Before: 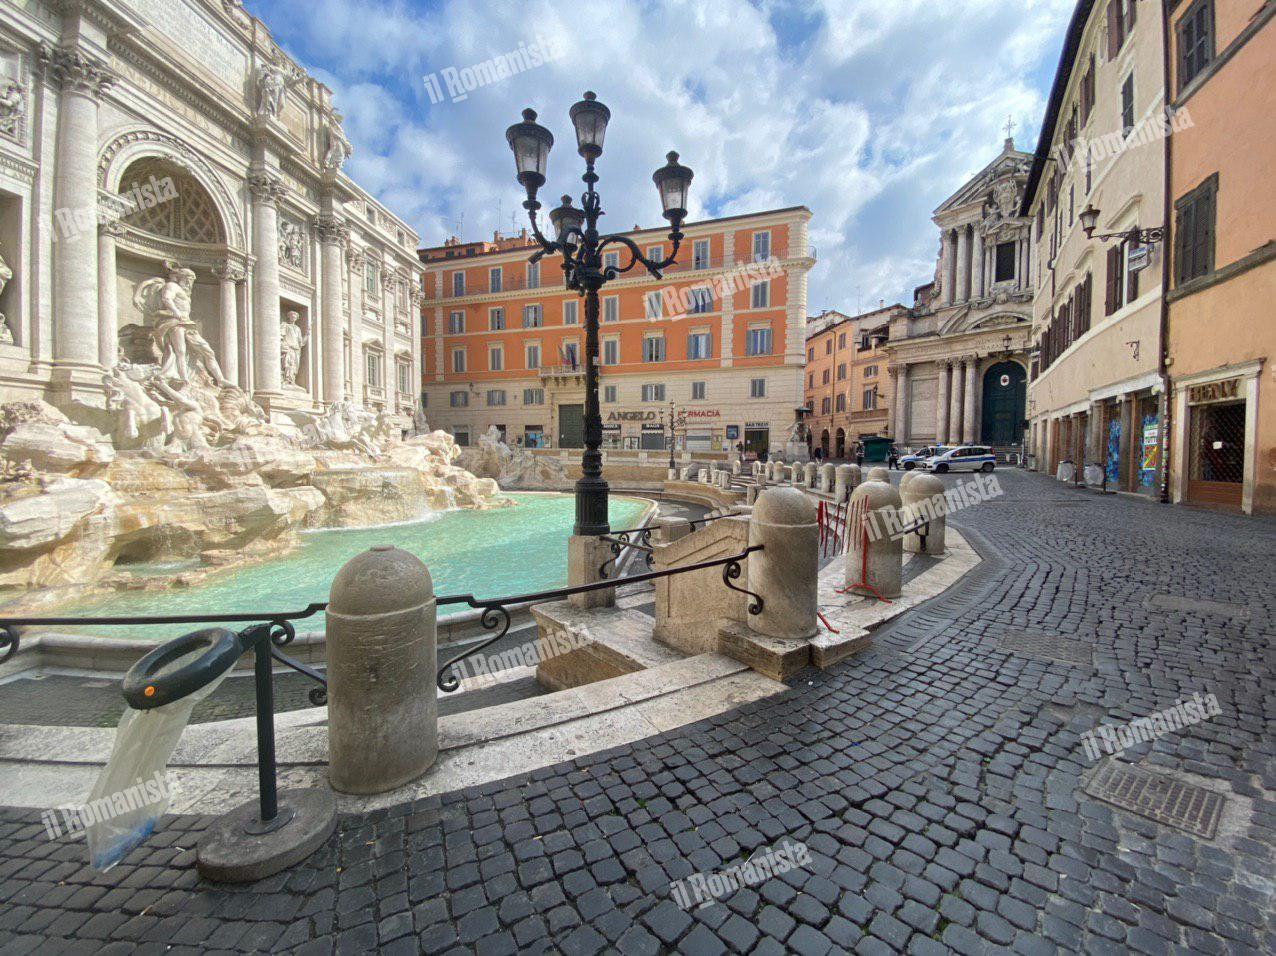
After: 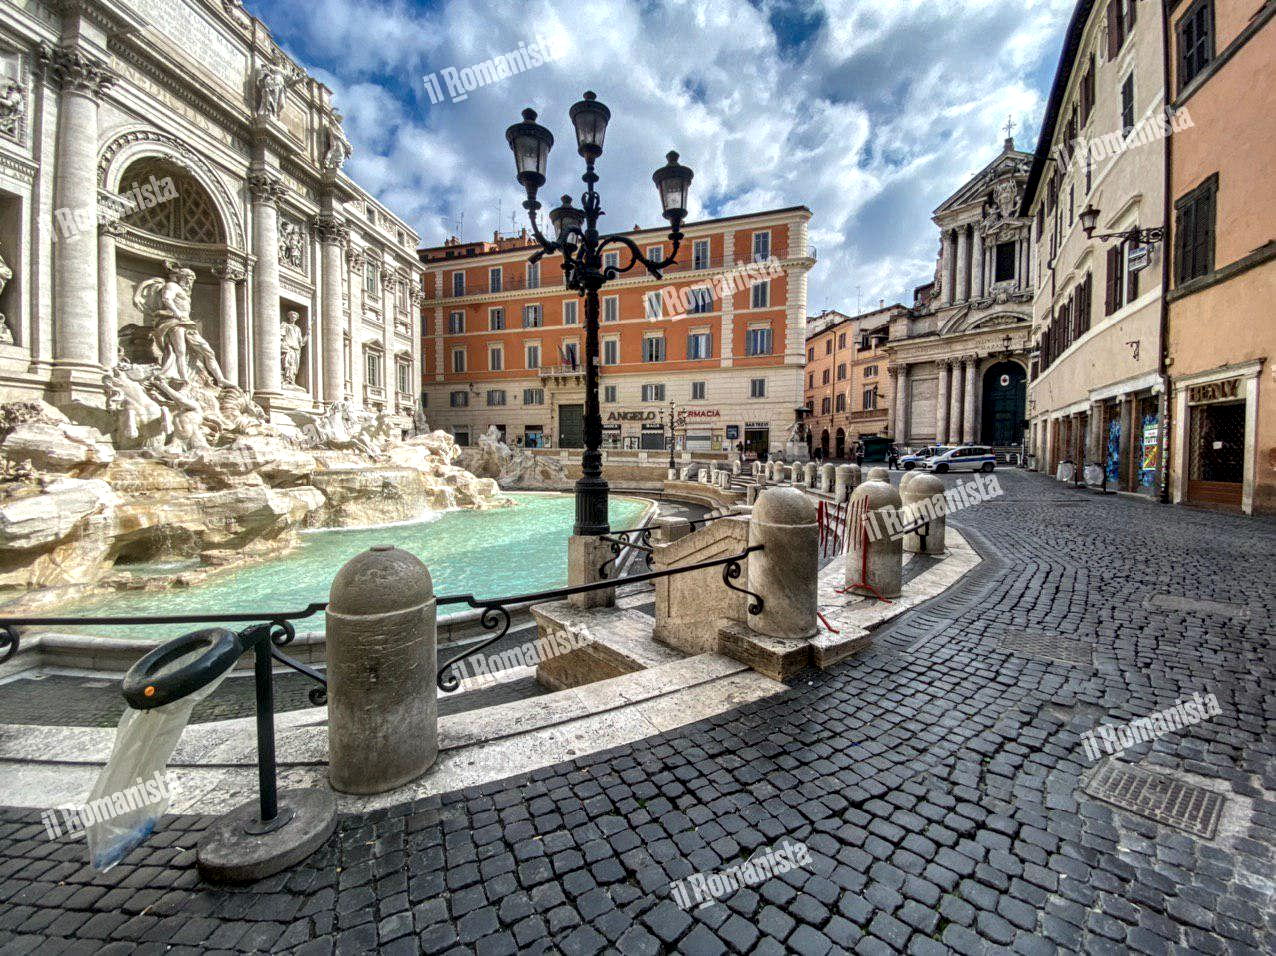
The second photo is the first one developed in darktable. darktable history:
shadows and highlights: soften with gaussian
local contrast: highlights 20%, shadows 70%, detail 170%
